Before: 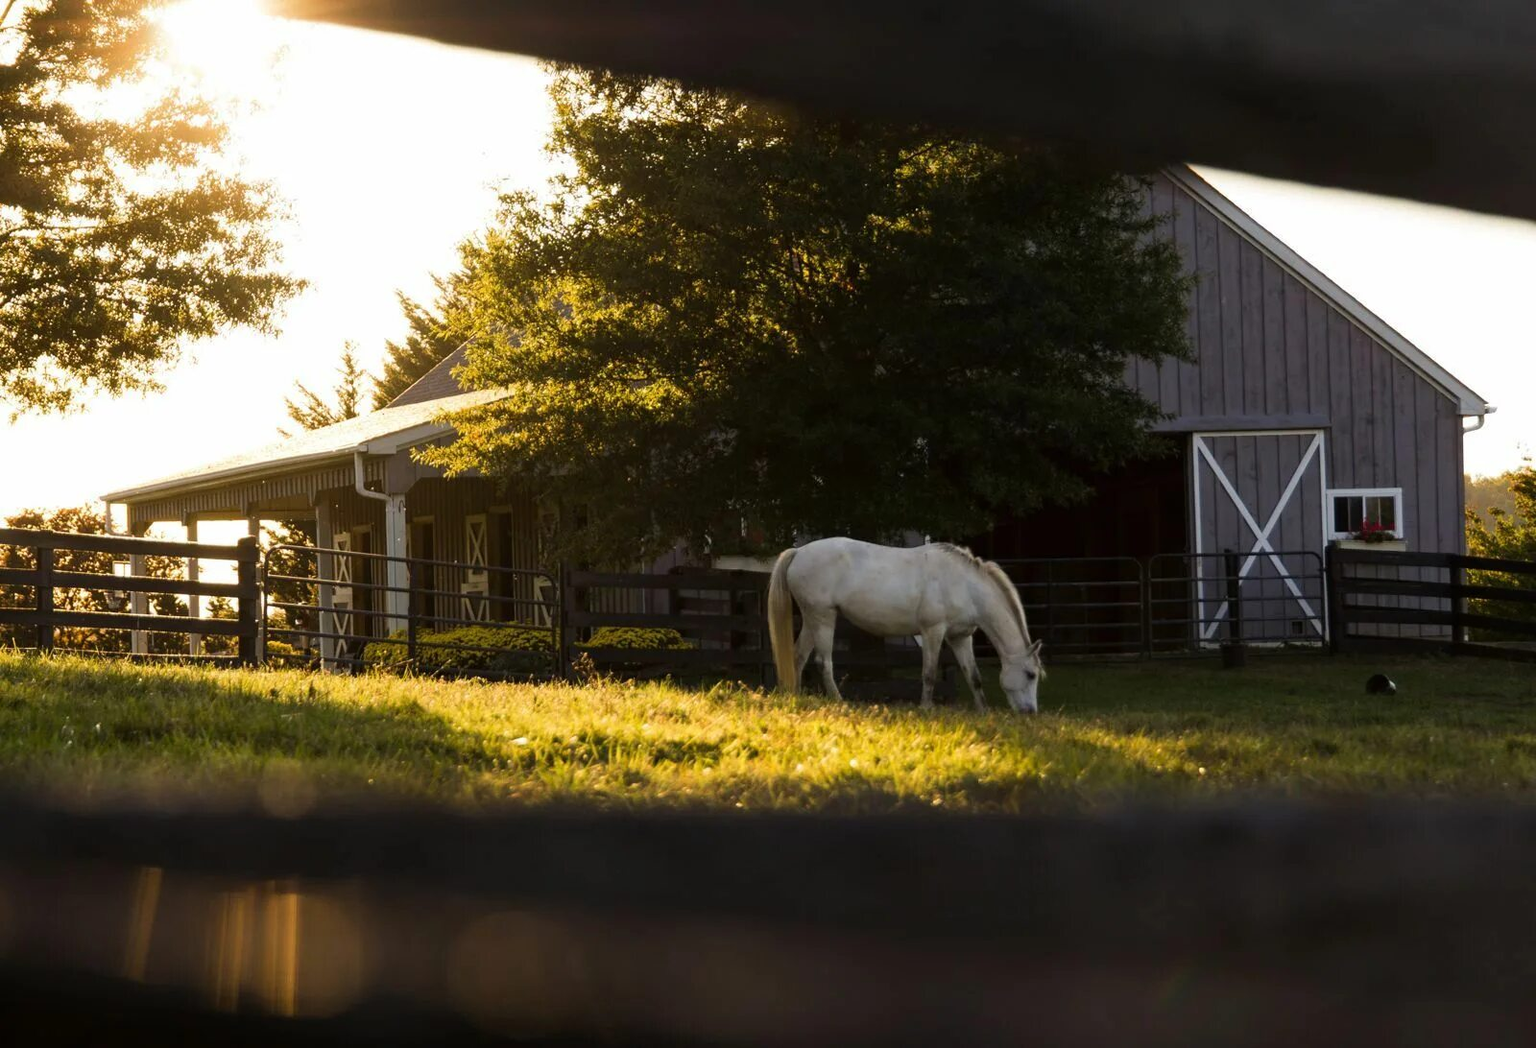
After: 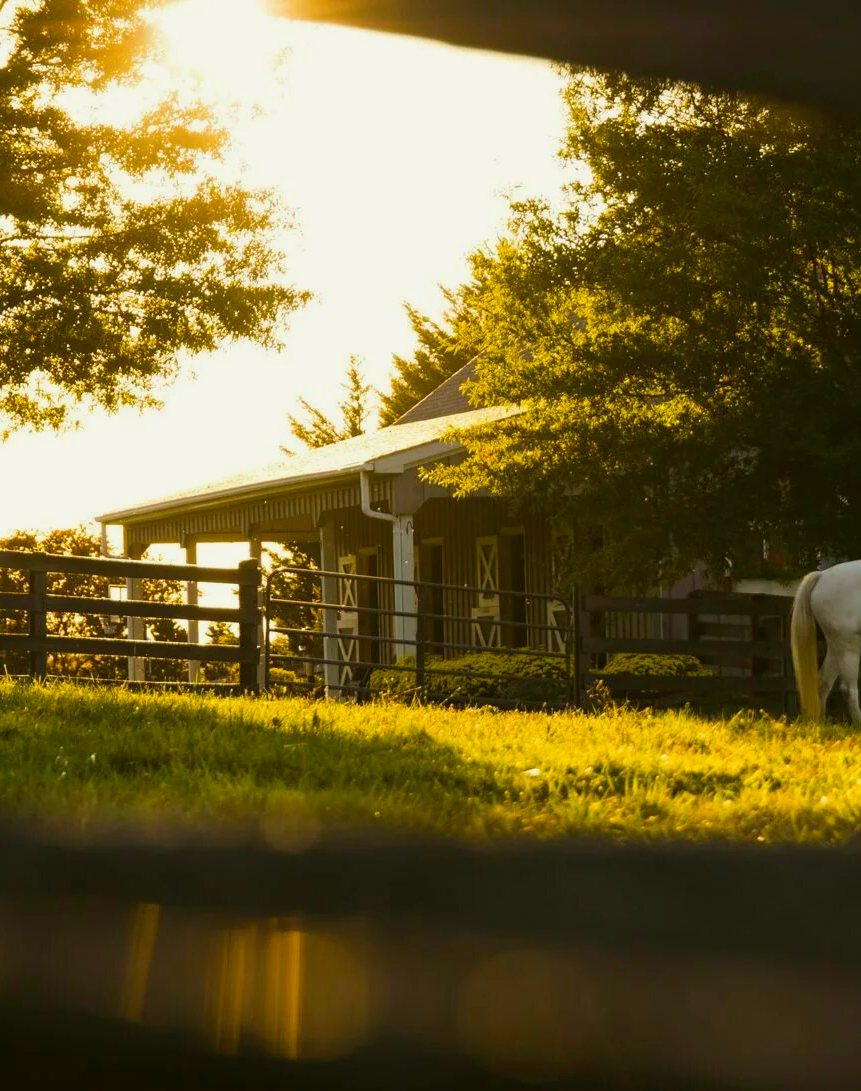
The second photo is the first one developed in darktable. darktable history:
color balance rgb: linear chroma grading › global chroma 9.31%, global vibrance 41.49%
crop: left 0.587%, right 45.588%, bottom 0.086%
tone equalizer: on, module defaults
color balance: mode lift, gamma, gain (sRGB), lift [1.04, 1, 1, 0.97], gamma [1.01, 1, 1, 0.97], gain [0.96, 1, 1, 0.97]
